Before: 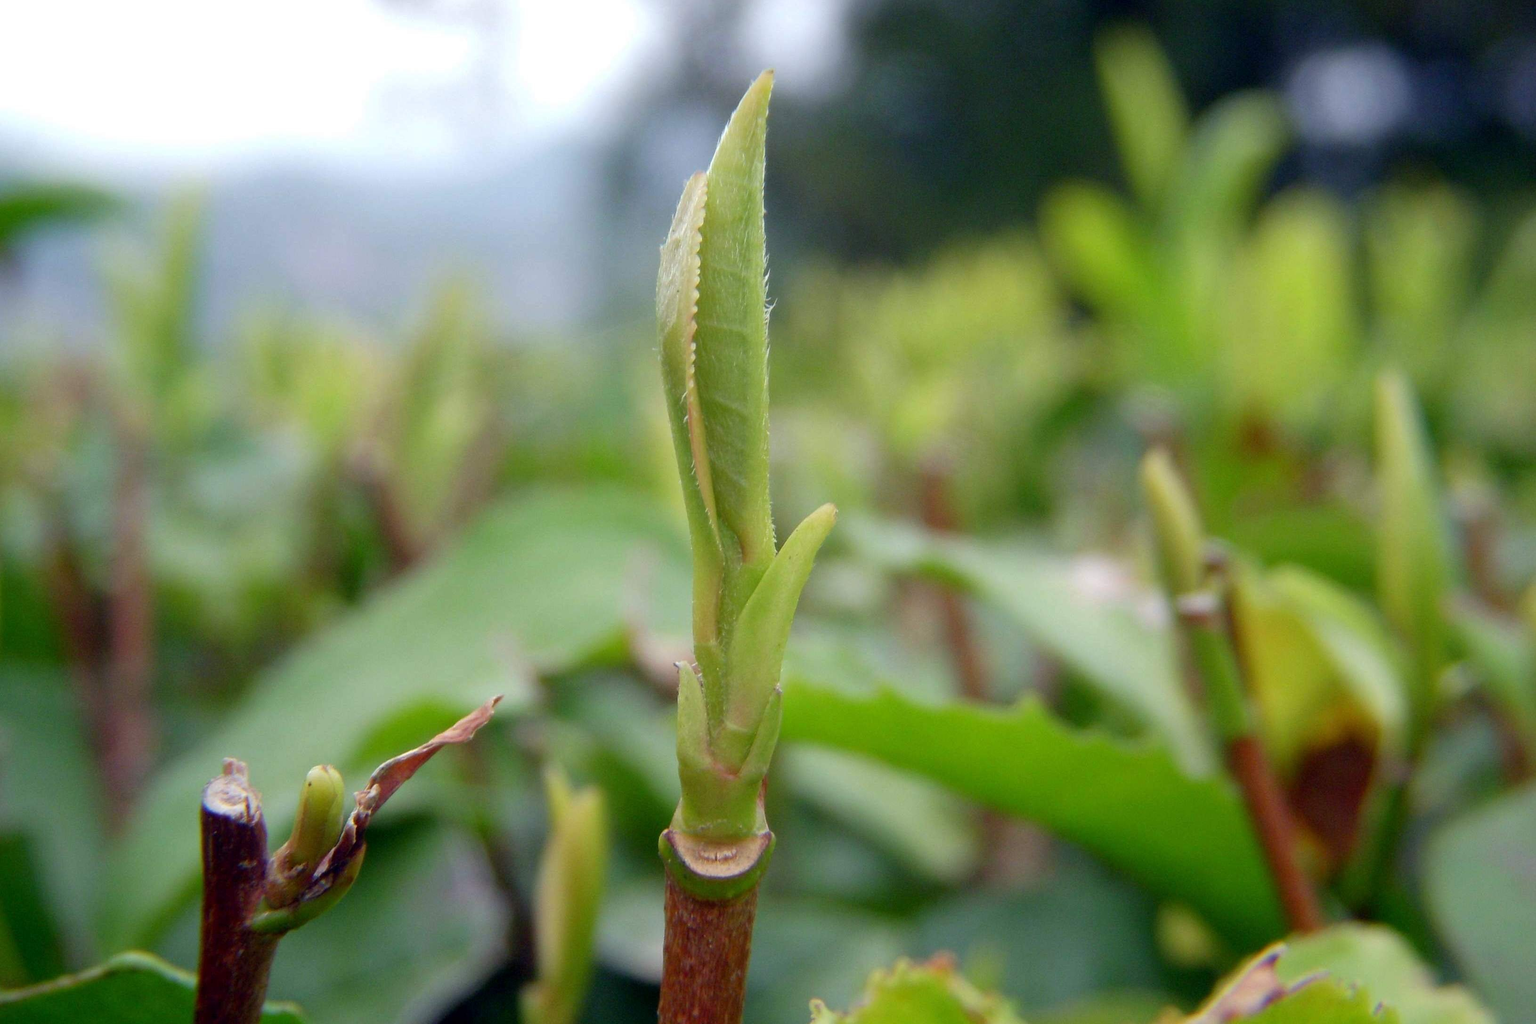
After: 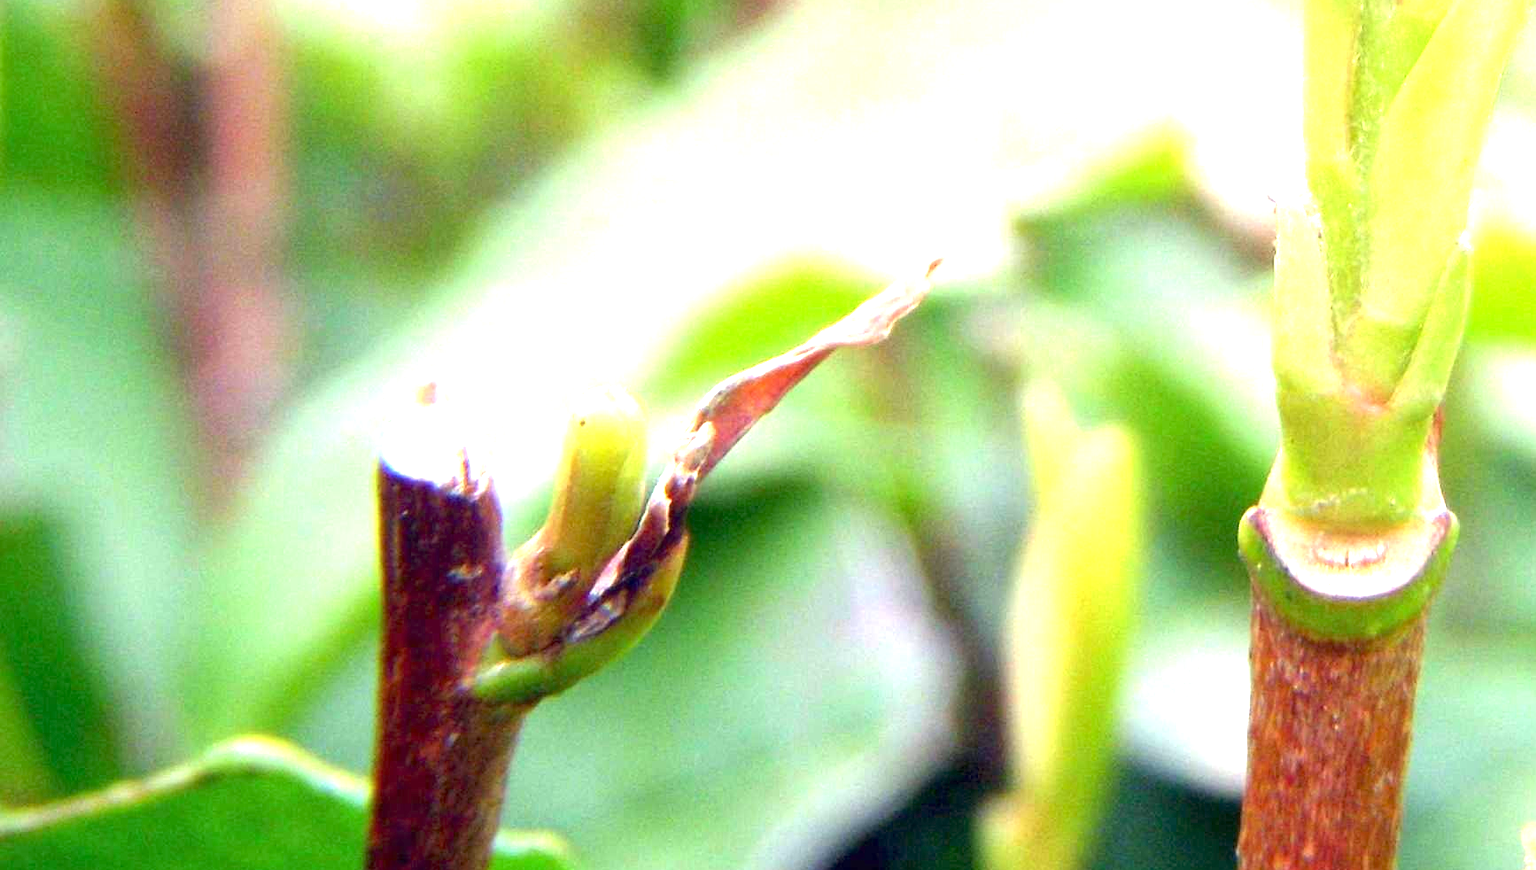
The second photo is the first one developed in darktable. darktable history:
exposure: exposure 2.223 EV, compensate highlight preservation false
crop and rotate: top 54.684%, right 46.807%, bottom 0.114%
